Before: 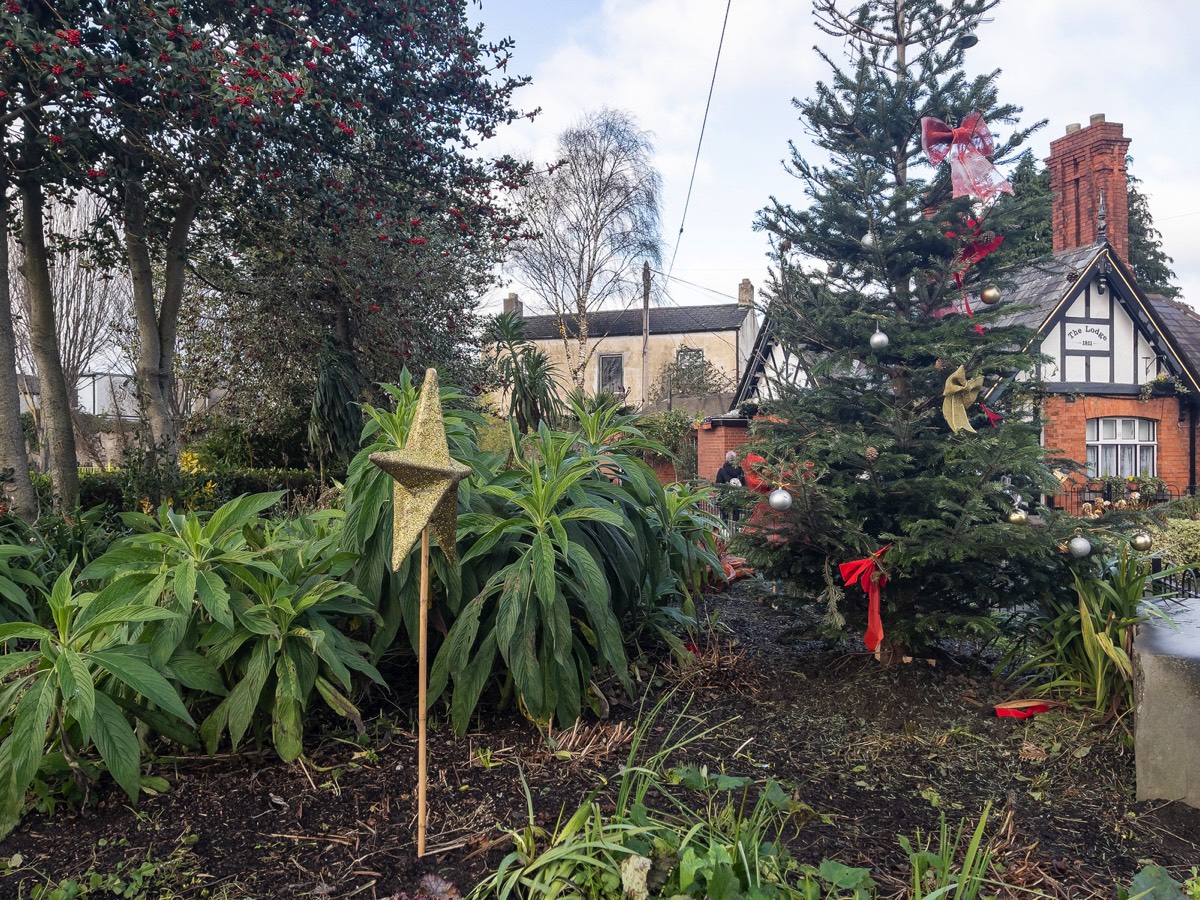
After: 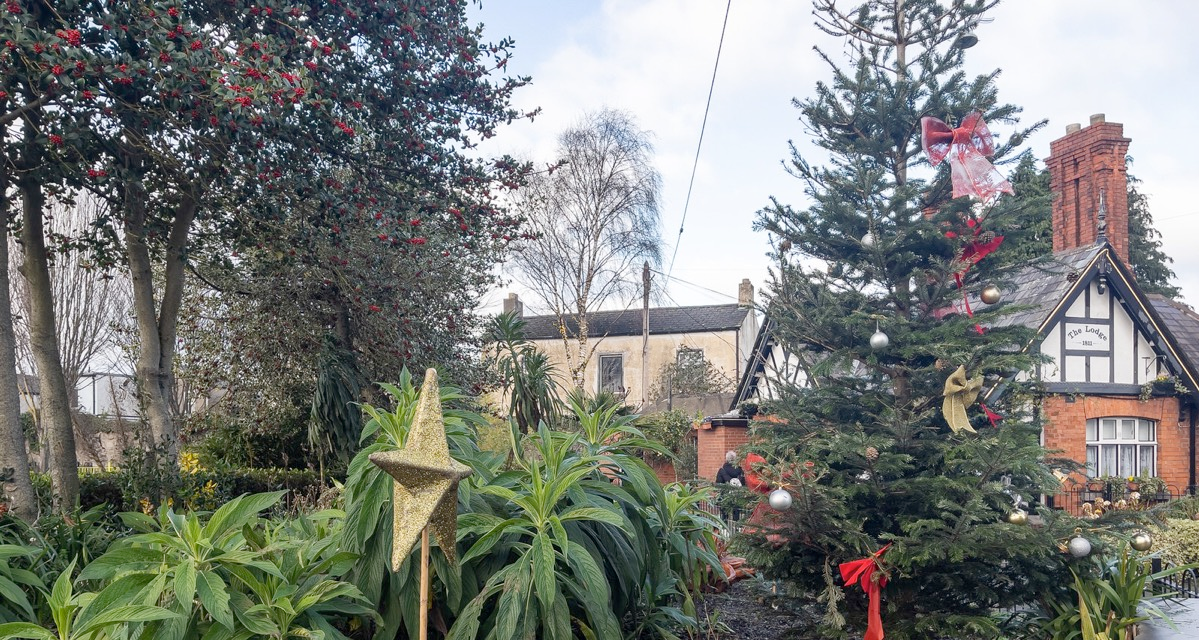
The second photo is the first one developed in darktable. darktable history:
crop: right 0.001%, bottom 28.793%
